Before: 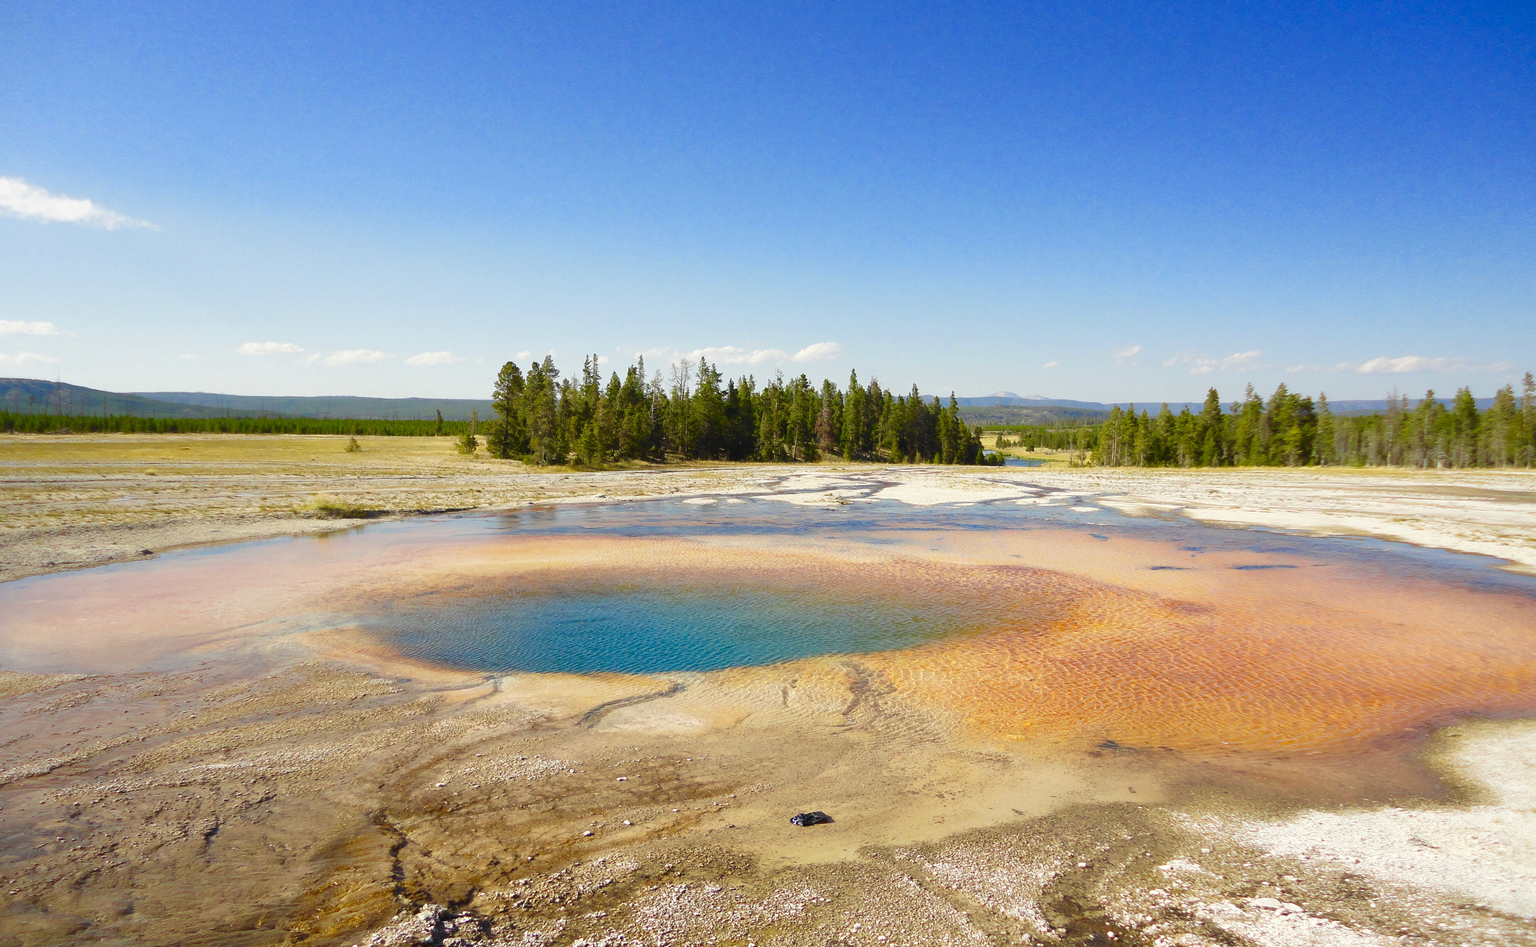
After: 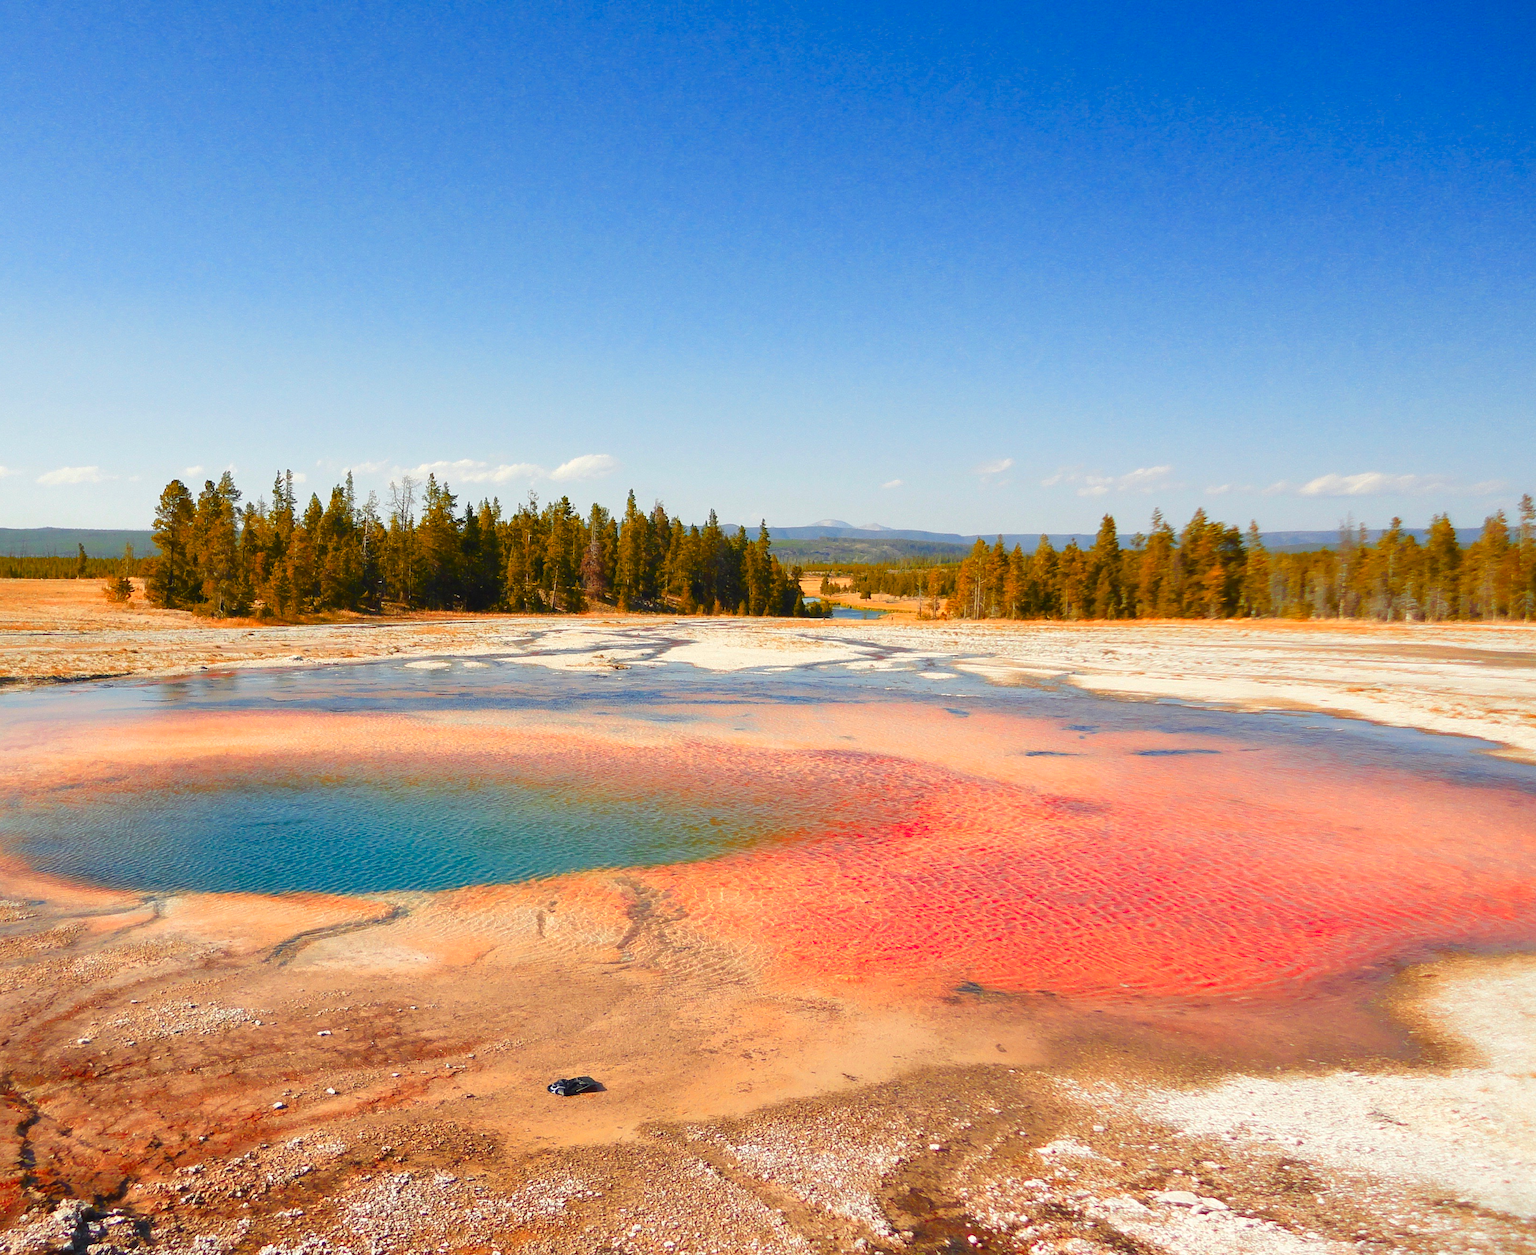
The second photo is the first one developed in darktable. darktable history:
color zones: curves: ch1 [(0.24, 0.634) (0.75, 0.5)]; ch2 [(0.253, 0.437) (0.745, 0.491)], mix 102.12%
crop and rotate: left 24.6%
